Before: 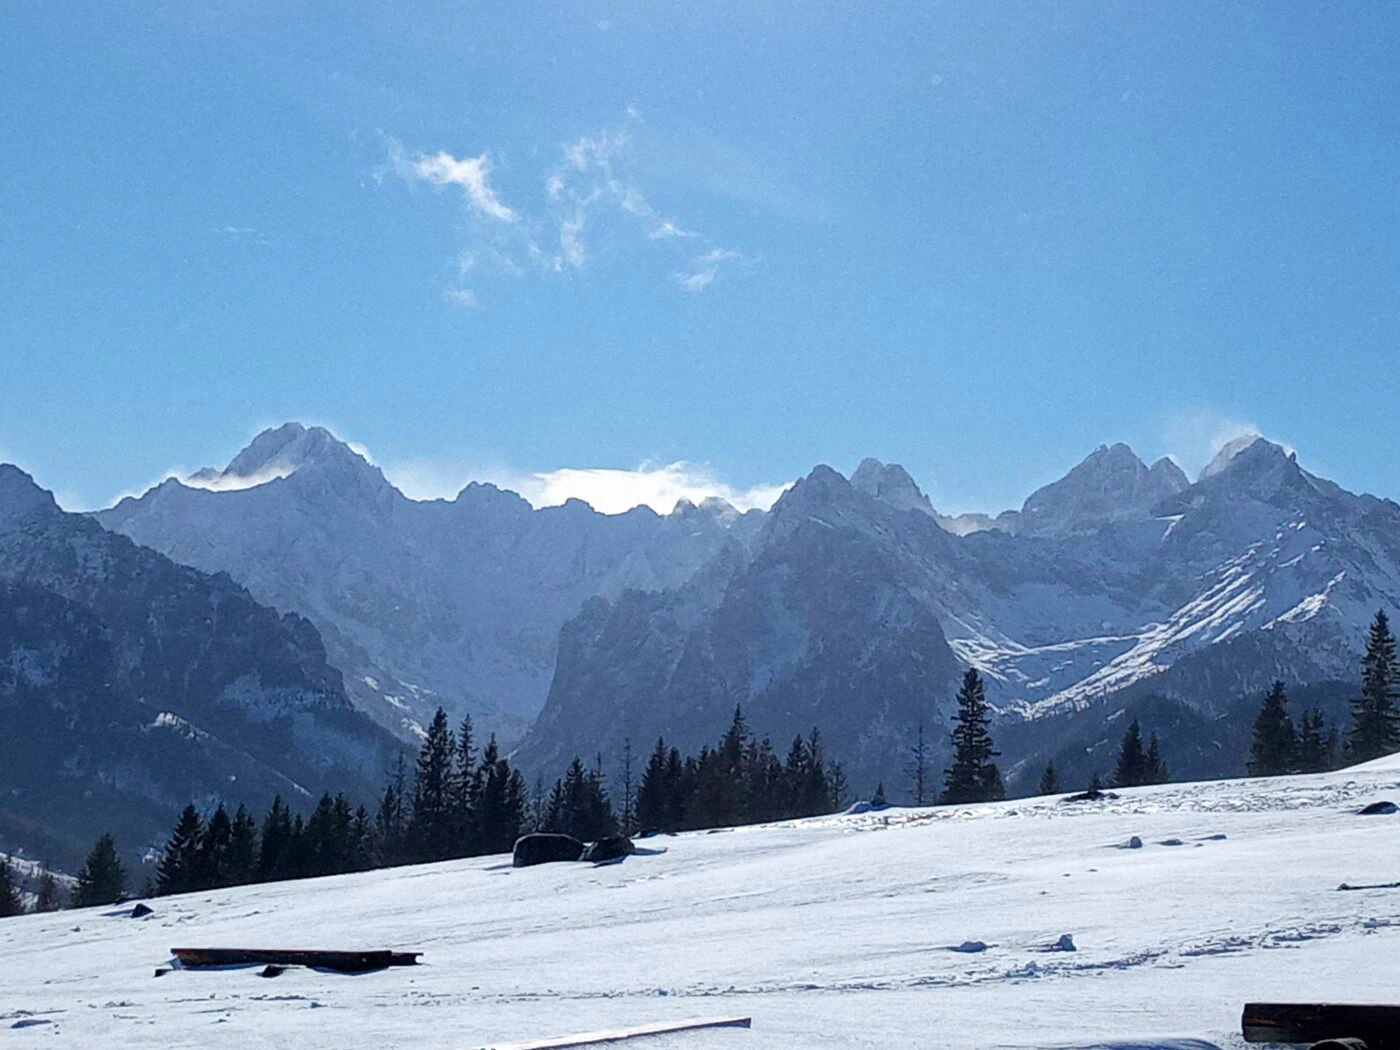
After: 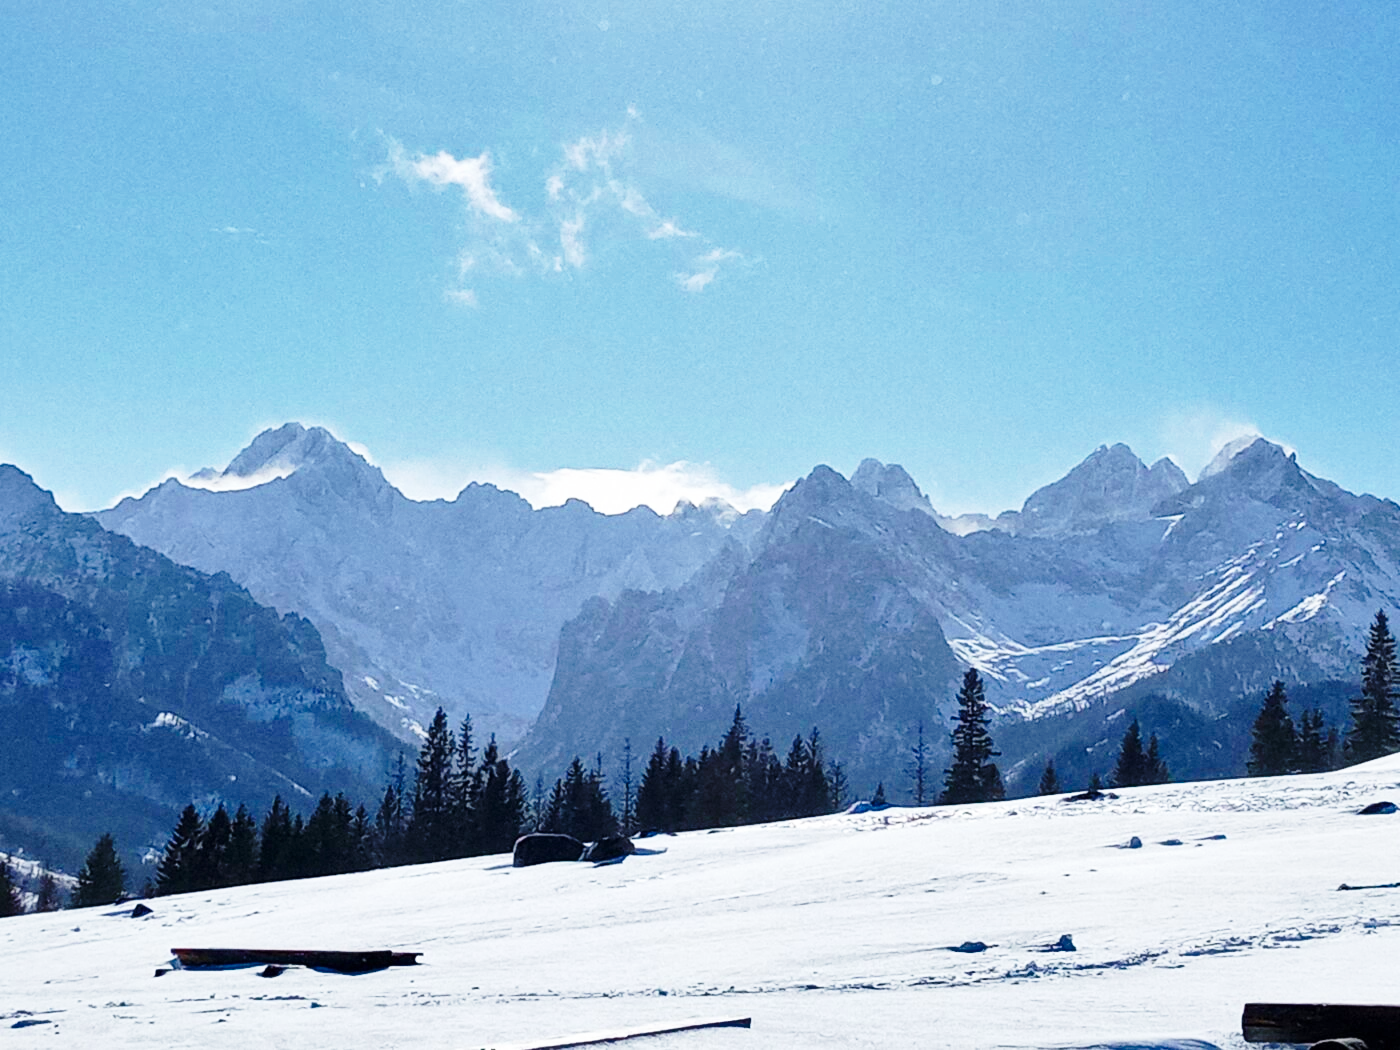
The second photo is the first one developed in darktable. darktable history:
shadows and highlights: low approximation 0.01, soften with gaussian
base curve: curves: ch0 [(0, 0) (0.028, 0.03) (0.121, 0.232) (0.46, 0.748) (0.859, 0.968) (1, 1)], preserve colors none
